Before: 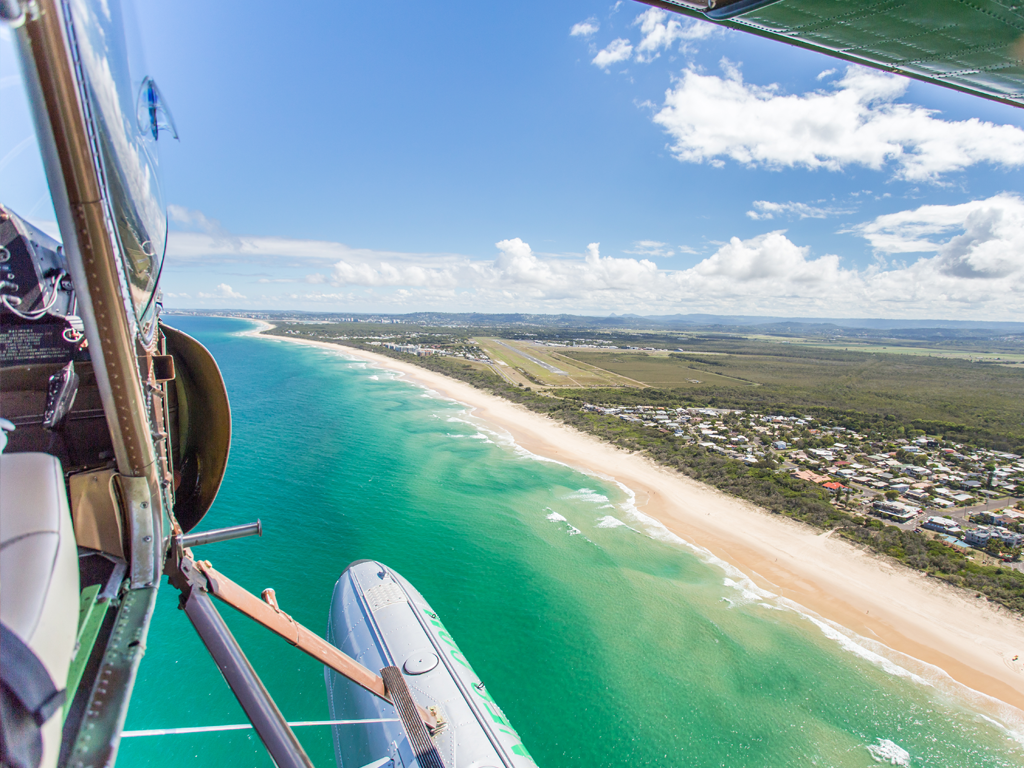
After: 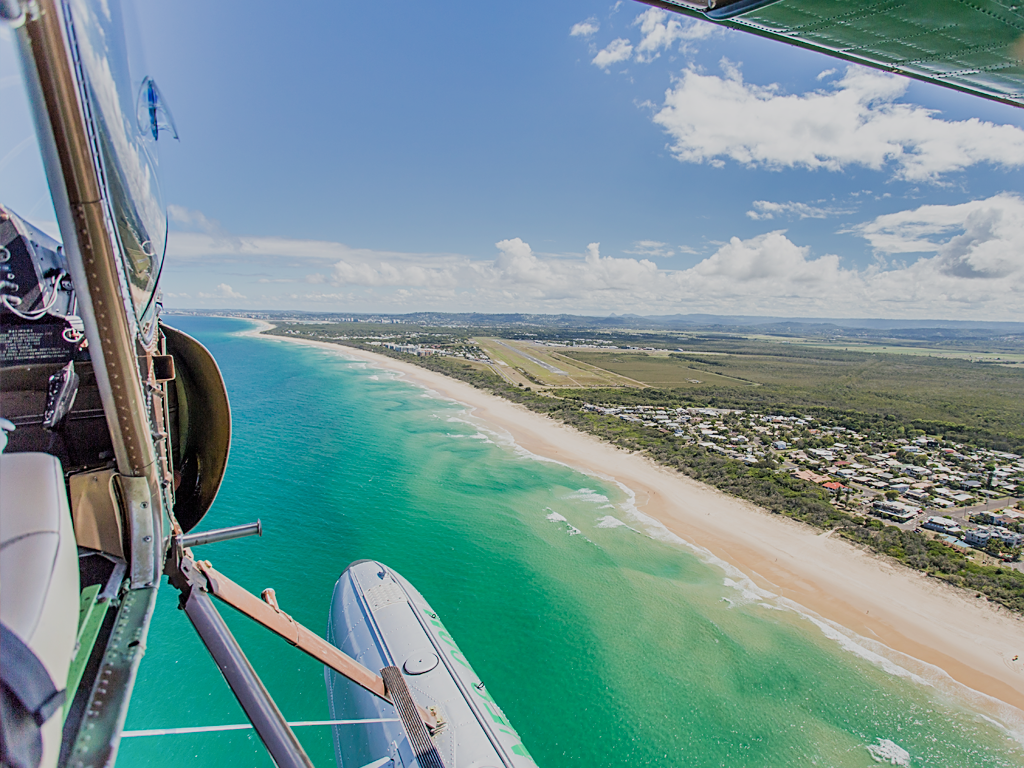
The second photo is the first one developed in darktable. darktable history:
filmic rgb: black relative exposure -7.65 EV, white relative exposure 4.56 EV, hardness 3.61, contrast 0.989
shadows and highlights: shadows color adjustment 98.01%, highlights color adjustment 59.02%, low approximation 0.01, soften with gaussian
color balance rgb: shadows lift › chroma 2.062%, shadows lift › hue 215.9°, perceptual saturation grading › global saturation 0.761%
sharpen: on, module defaults
